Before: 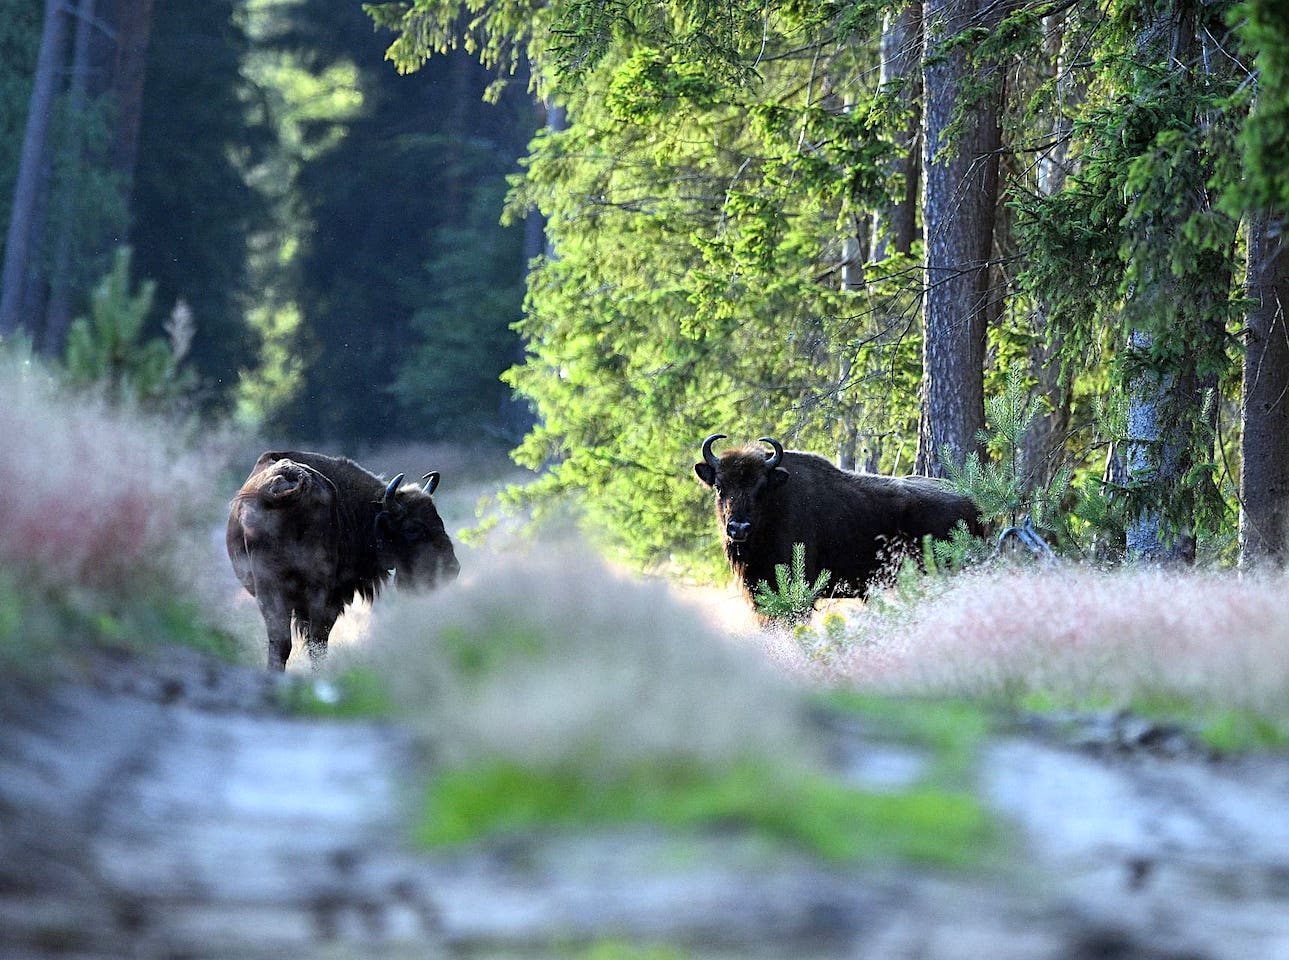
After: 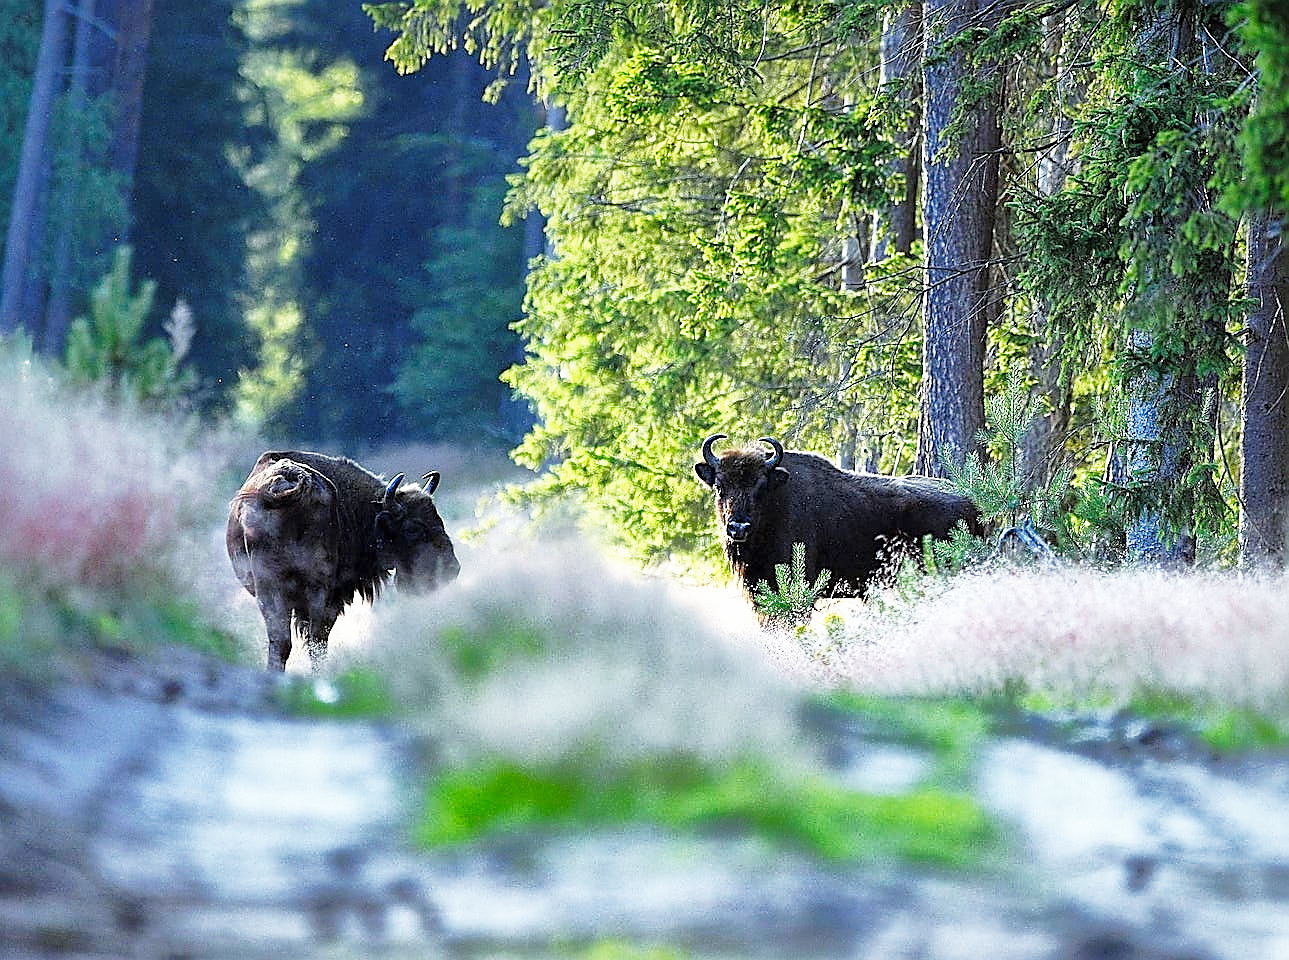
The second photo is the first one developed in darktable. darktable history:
sharpen: radius 1.4, amount 1.25, threshold 0.7
graduated density: on, module defaults
base curve: curves: ch0 [(0, 0) (0.026, 0.03) (0.109, 0.232) (0.351, 0.748) (0.669, 0.968) (1, 1)], preserve colors none
shadows and highlights: shadows 60, highlights -60
